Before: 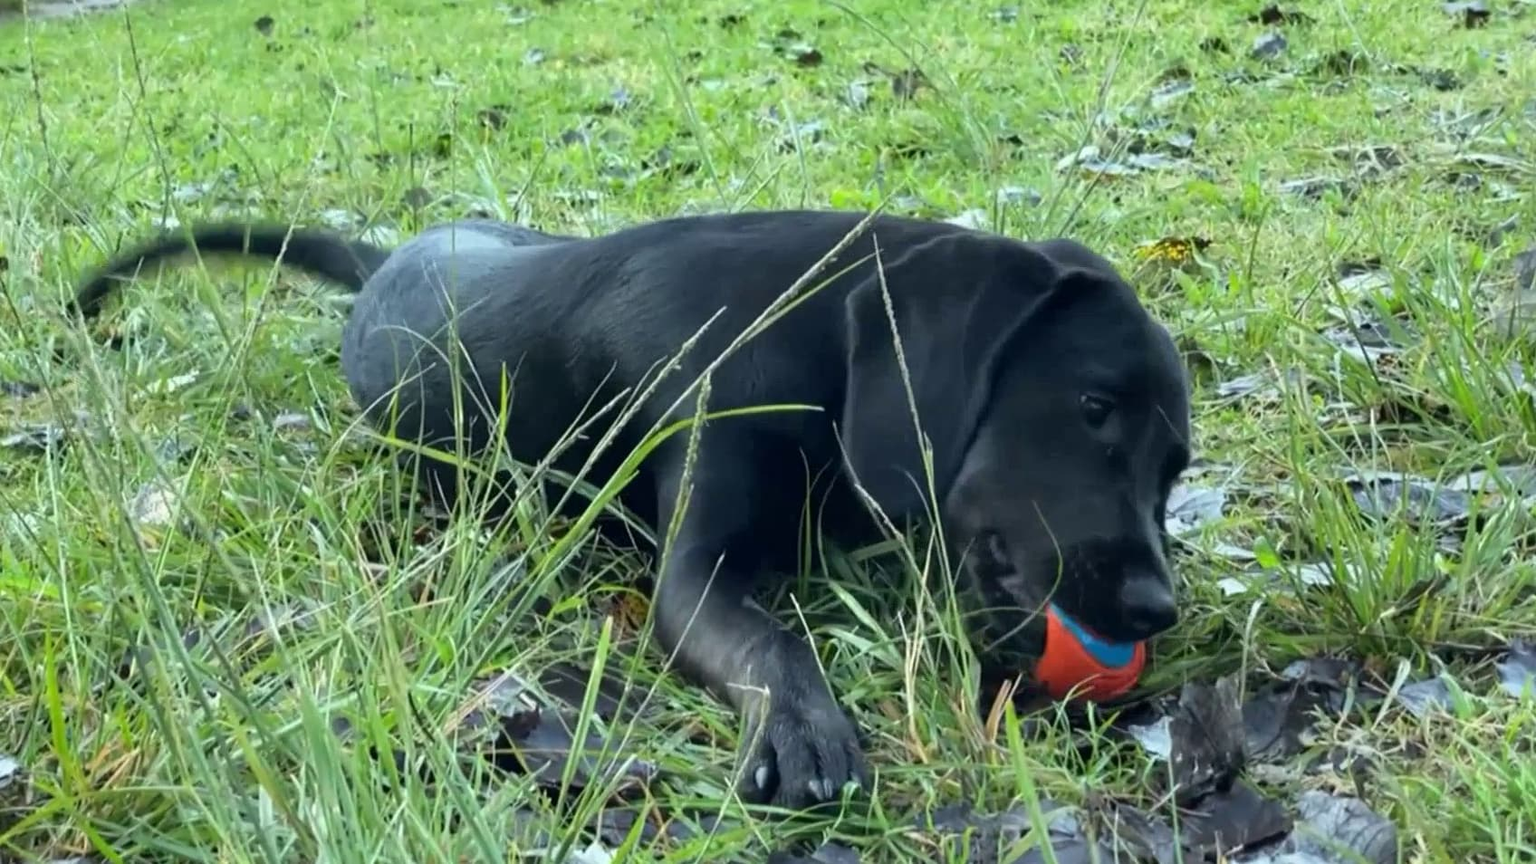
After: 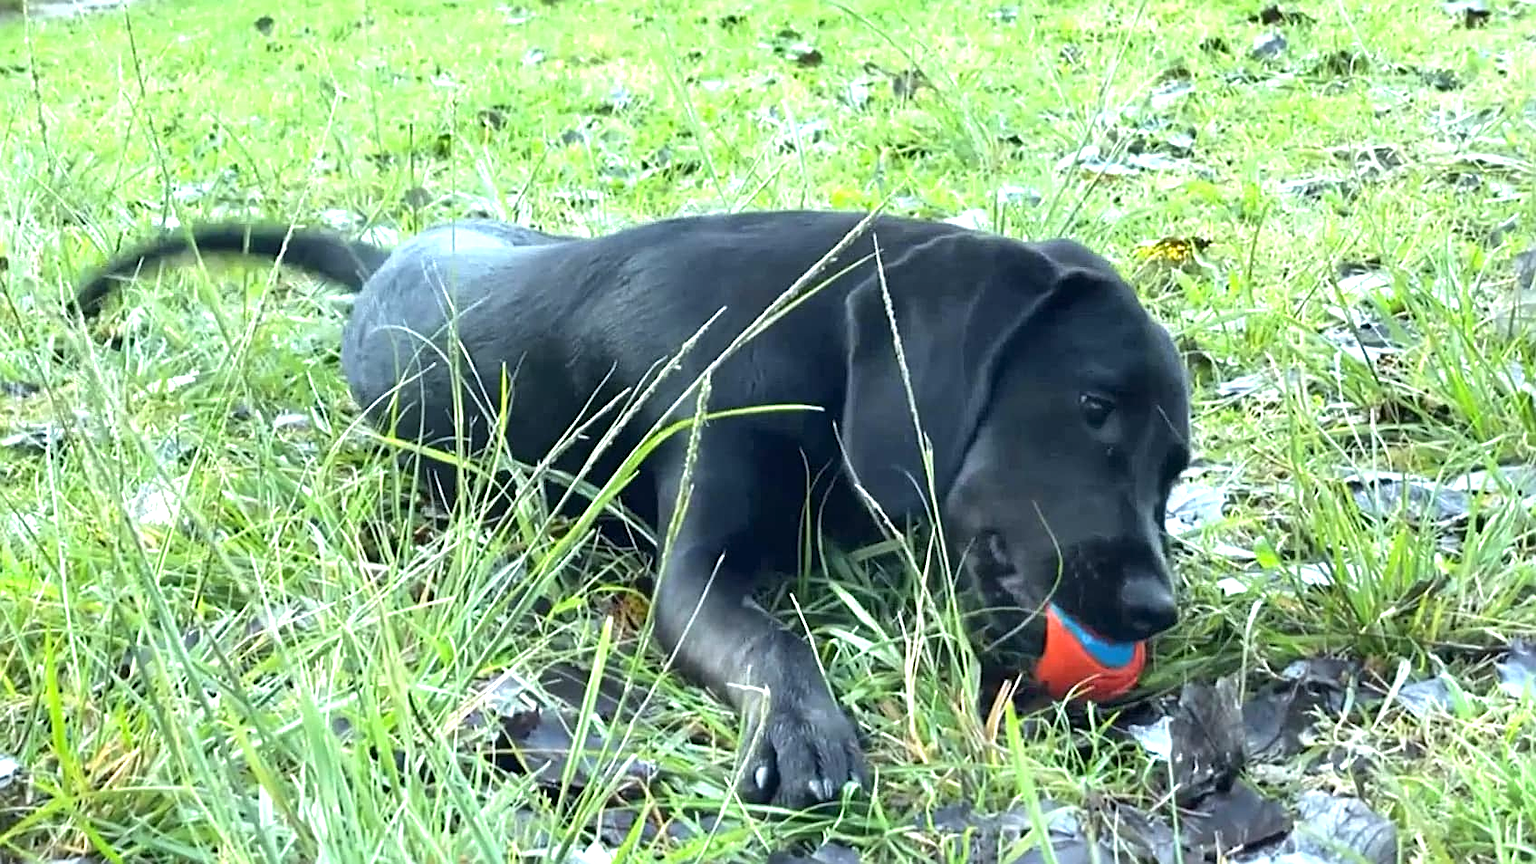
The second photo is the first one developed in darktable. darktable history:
white balance: red 0.988, blue 1.017
exposure: black level correction 0, exposure 1 EV, compensate exposure bias true, compensate highlight preservation false
tone equalizer: on, module defaults
sharpen: on, module defaults
